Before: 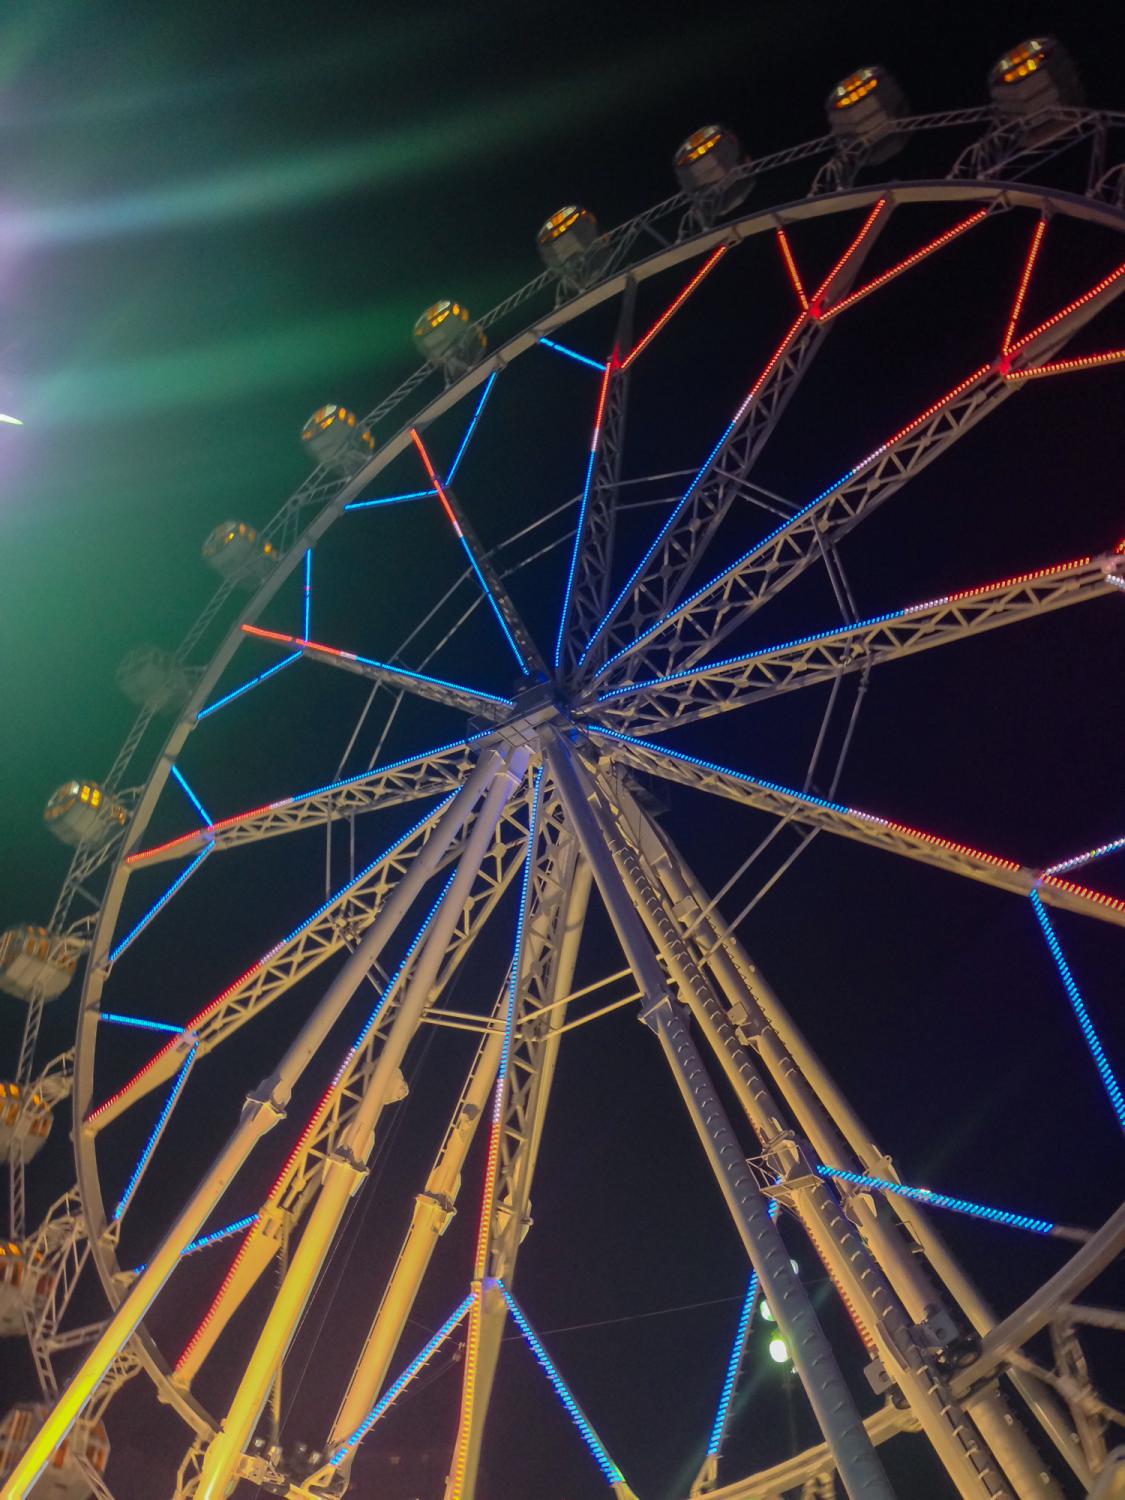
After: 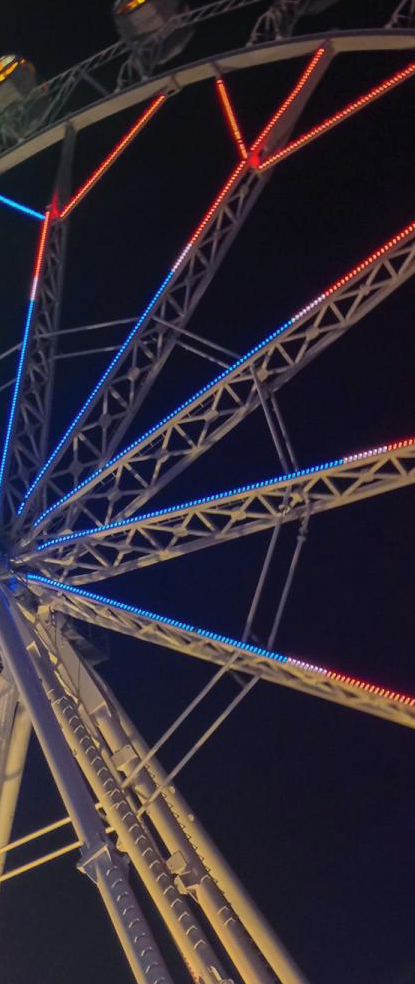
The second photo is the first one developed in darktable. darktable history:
contrast brightness saturation: contrast 0.05, brightness 0.06, saturation 0.01
crop and rotate: left 49.936%, top 10.094%, right 13.136%, bottom 24.256%
